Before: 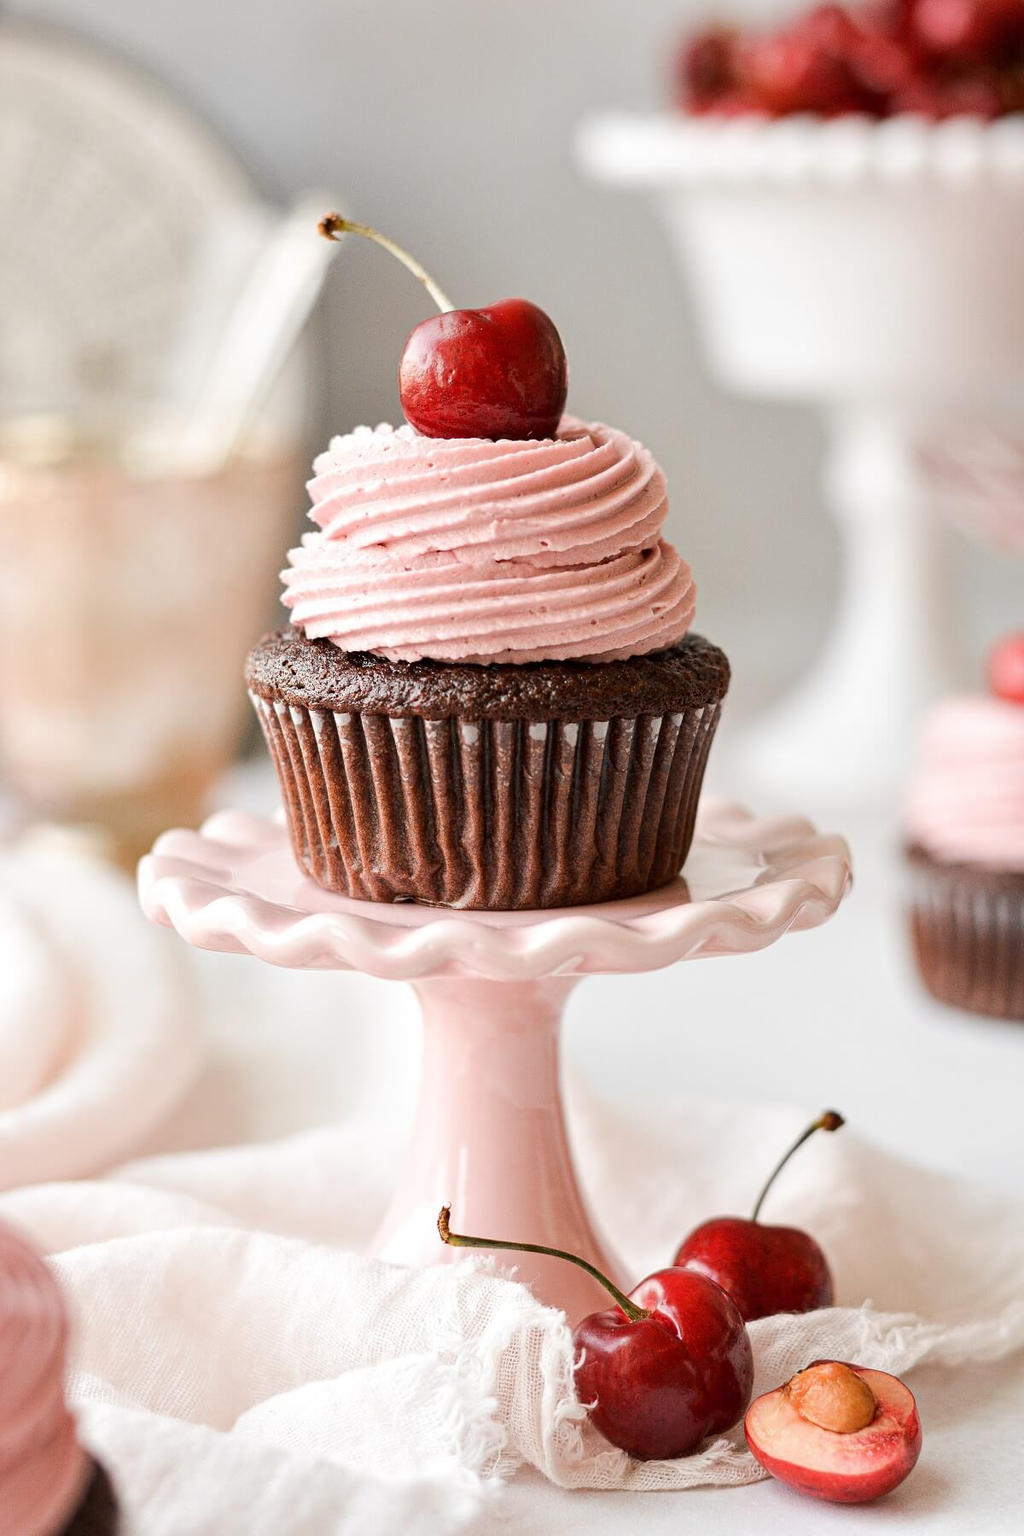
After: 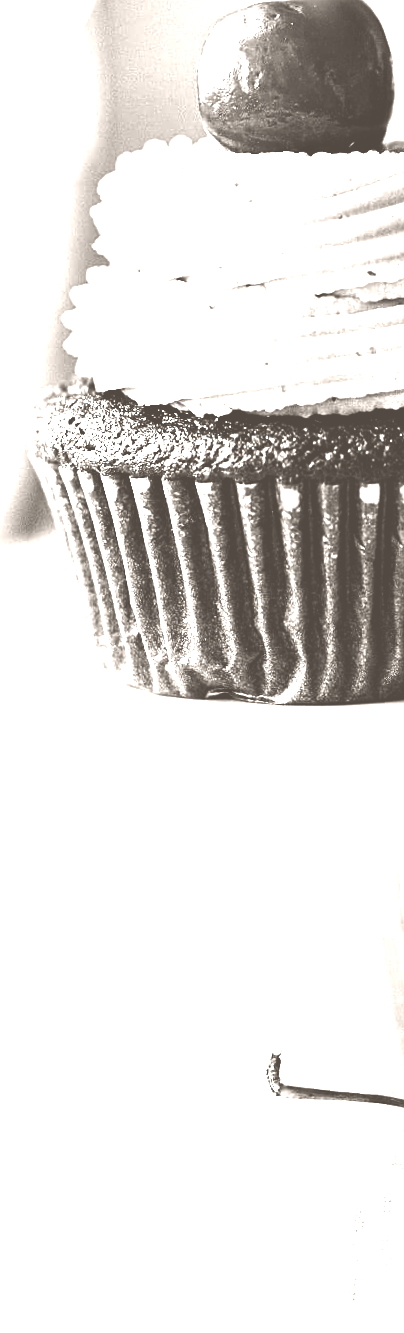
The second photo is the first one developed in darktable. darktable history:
white balance: red 1.009, blue 0.985
color balance rgb: shadows lift › luminance -21.66%, shadows lift › chroma 6.57%, shadows lift › hue 270°, power › chroma 0.68%, power › hue 60°, highlights gain › luminance 6.08%, highlights gain › chroma 1.33%, highlights gain › hue 90°, global offset › luminance -0.87%, perceptual saturation grading › global saturation 26.86%, perceptual saturation grading › highlights -28.39%, perceptual saturation grading › mid-tones 15.22%, perceptual saturation grading › shadows 33.98%, perceptual brilliance grading › highlights 10%, perceptual brilliance grading › mid-tones 5%
sharpen: amount 0.2
exposure: black level correction 0, exposure 0.7 EV, compensate exposure bias true, compensate highlight preservation false
colorize: hue 34.49°, saturation 35.33%, source mix 100%, lightness 55%, version 1
rotate and perspective: rotation -1.42°, crop left 0.016, crop right 0.984, crop top 0.035, crop bottom 0.965
crop and rotate: left 21.77%, top 18.528%, right 44.676%, bottom 2.997%
contrast brightness saturation: brightness -0.52
